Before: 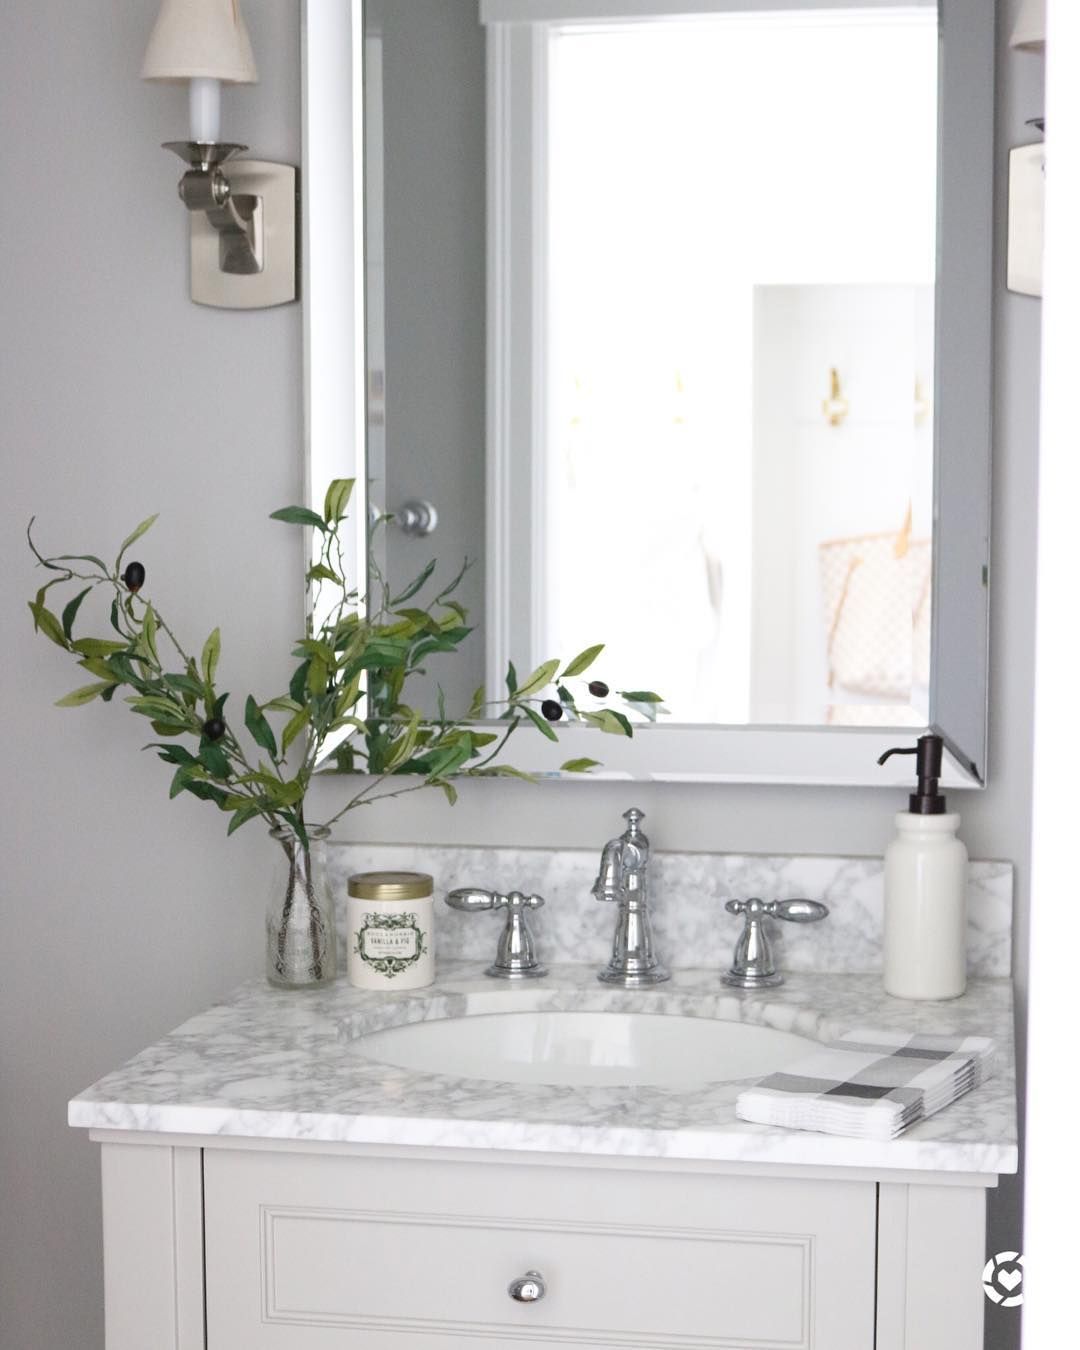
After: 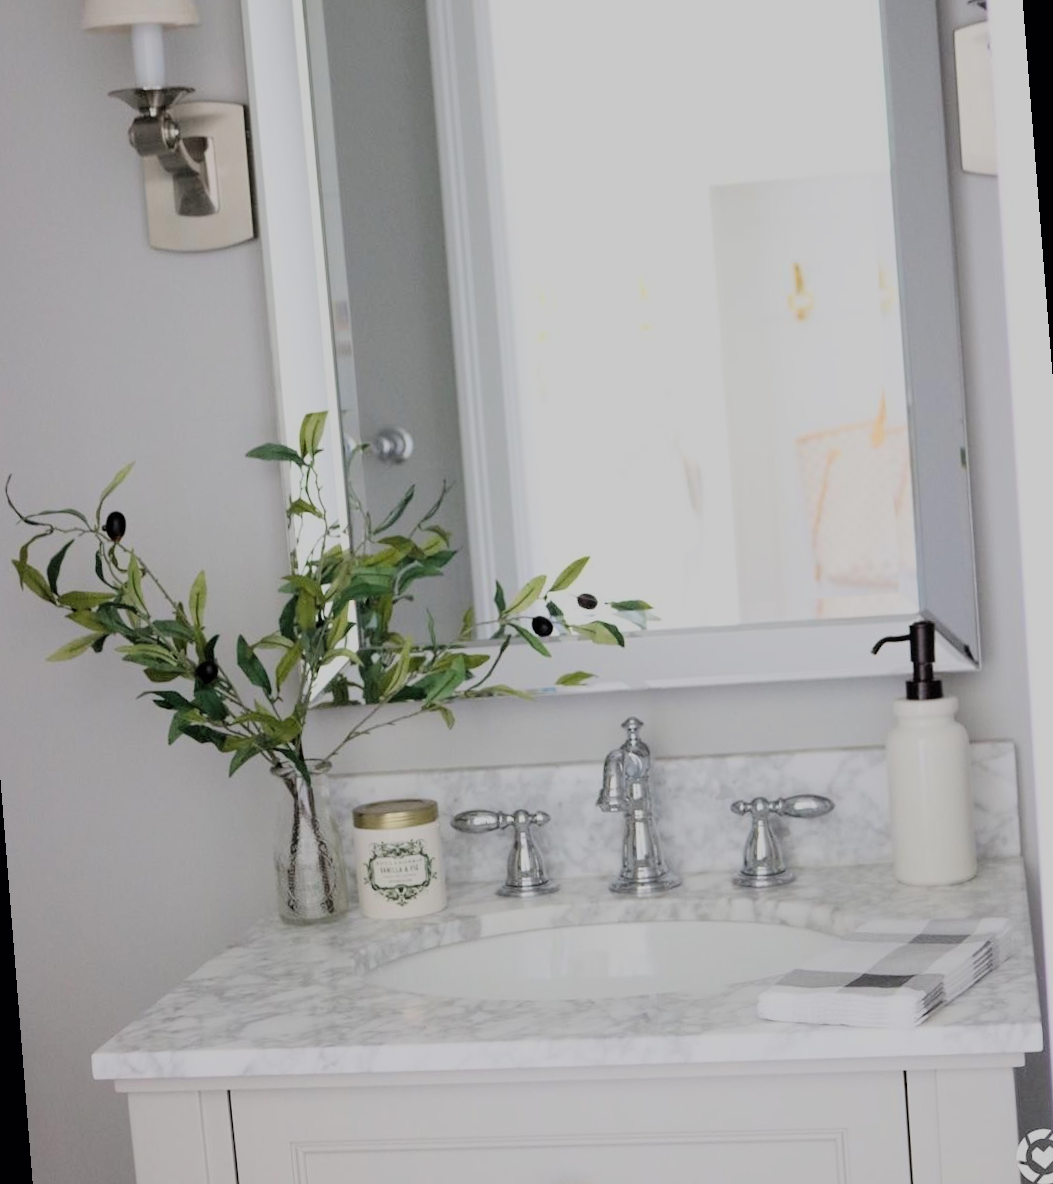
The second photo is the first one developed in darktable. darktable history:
exposure: compensate highlight preservation false
rotate and perspective: rotation -4.57°, crop left 0.054, crop right 0.944, crop top 0.087, crop bottom 0.914
filmic rgb: black relative exposure -6.15 EV, white relative exposure 6.96 EV, hardness 2.23, color science v6 (2022)
